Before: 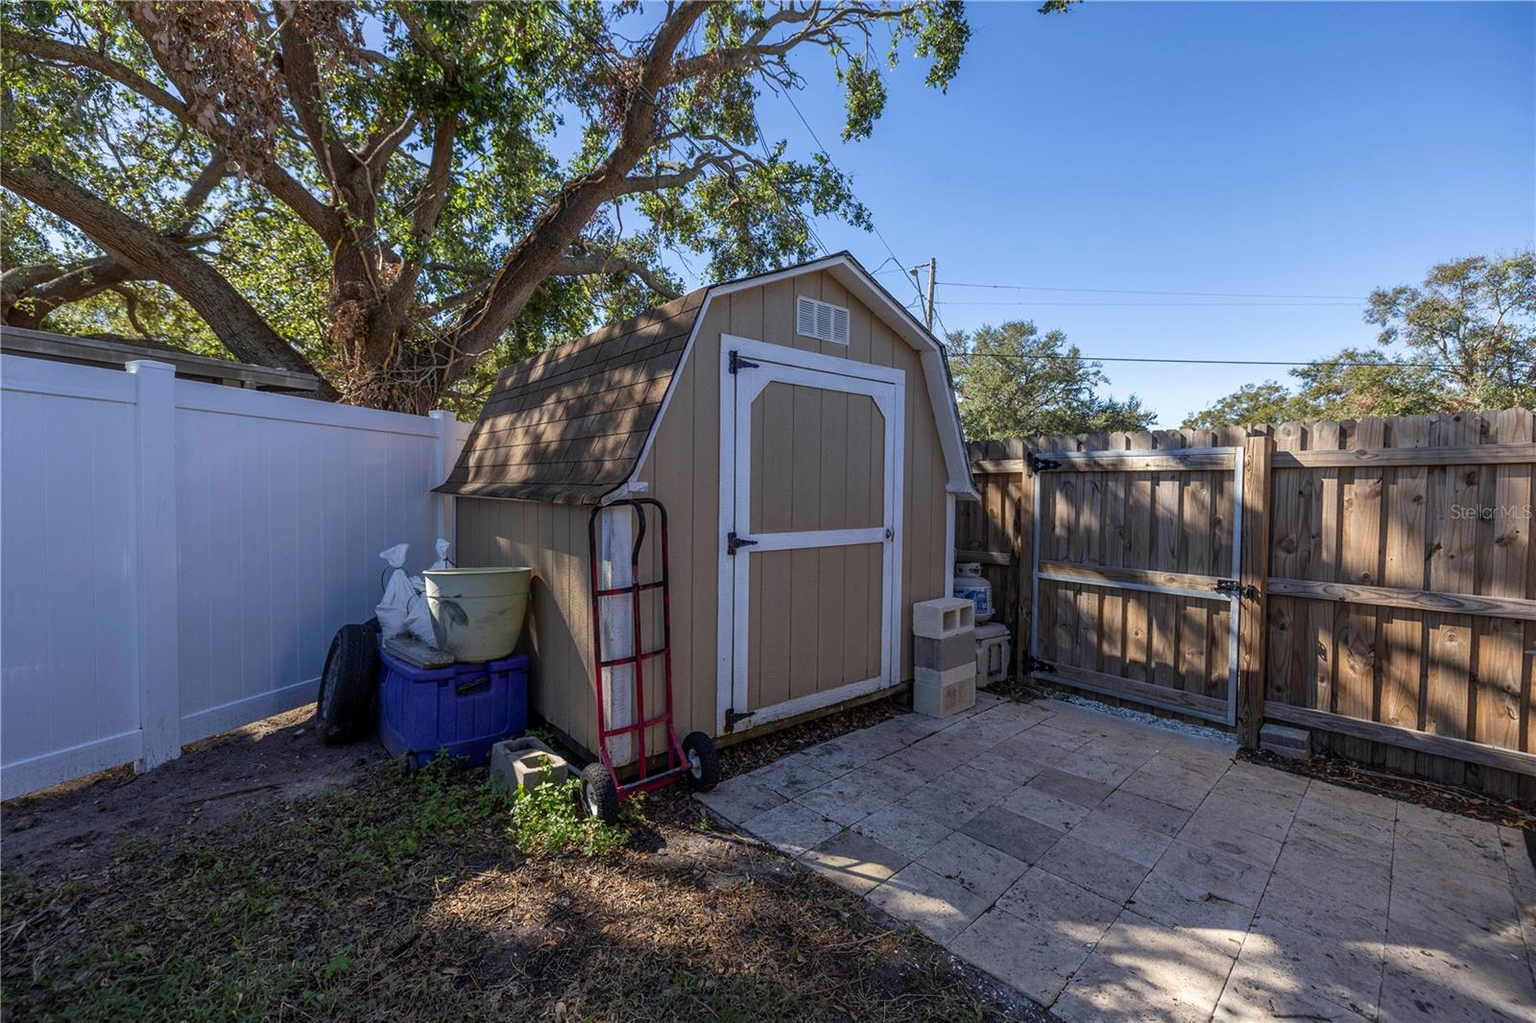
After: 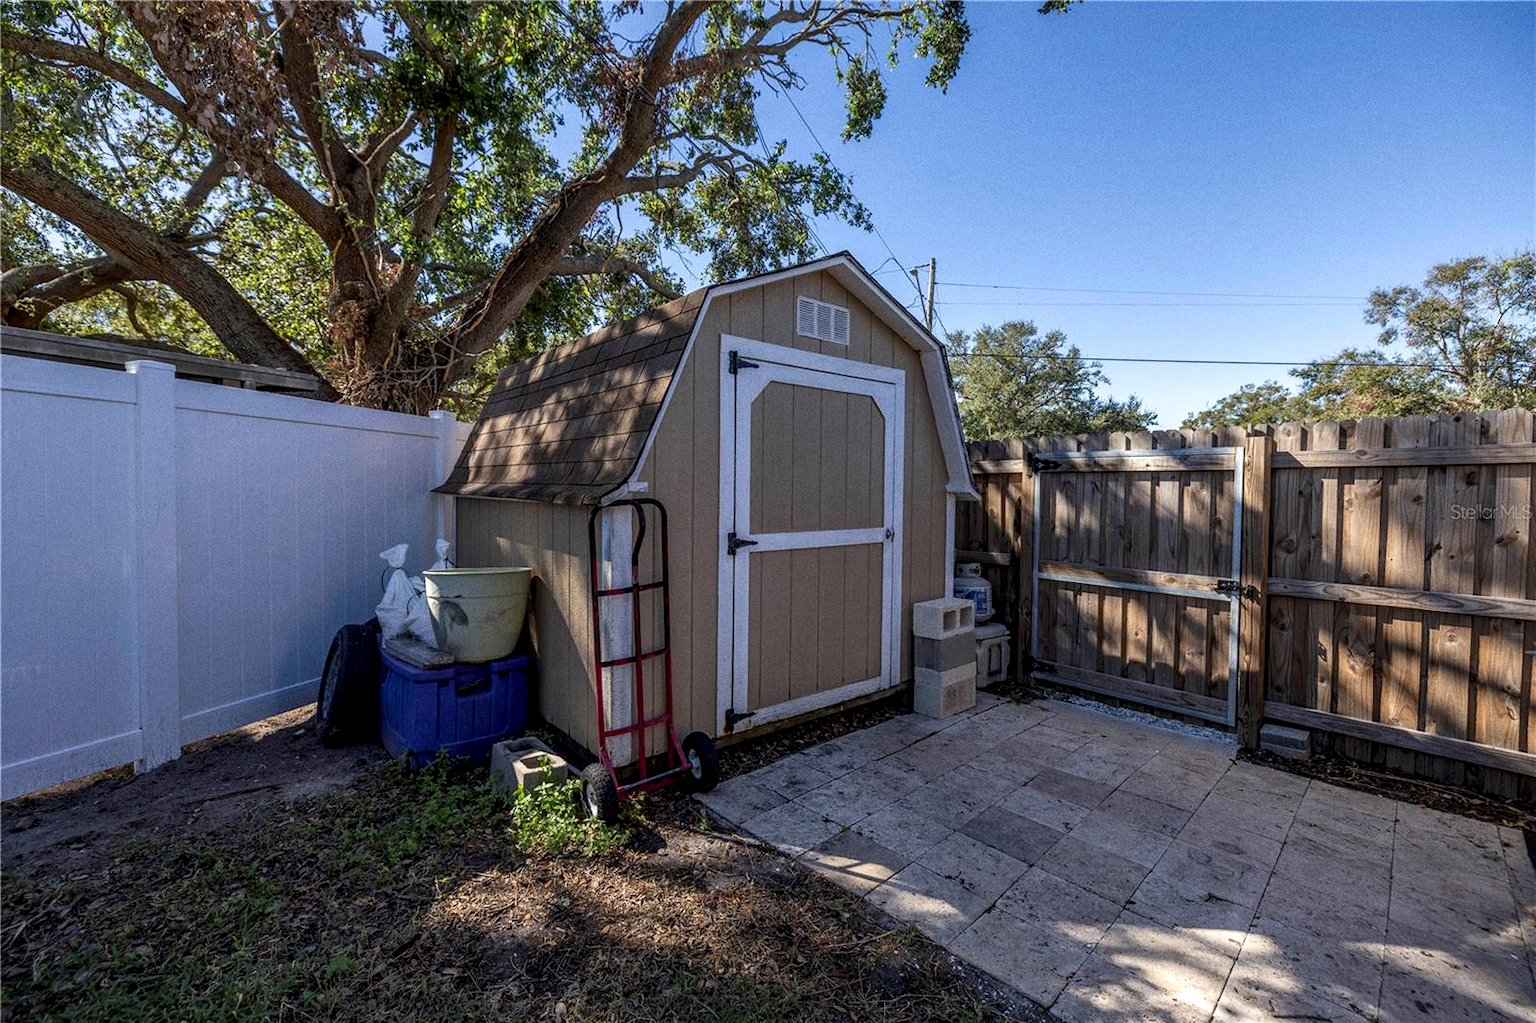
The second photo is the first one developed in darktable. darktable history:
grain: on, module defaults
local contrast: highlights 25%, shadows 75%, midtone range 0.75
